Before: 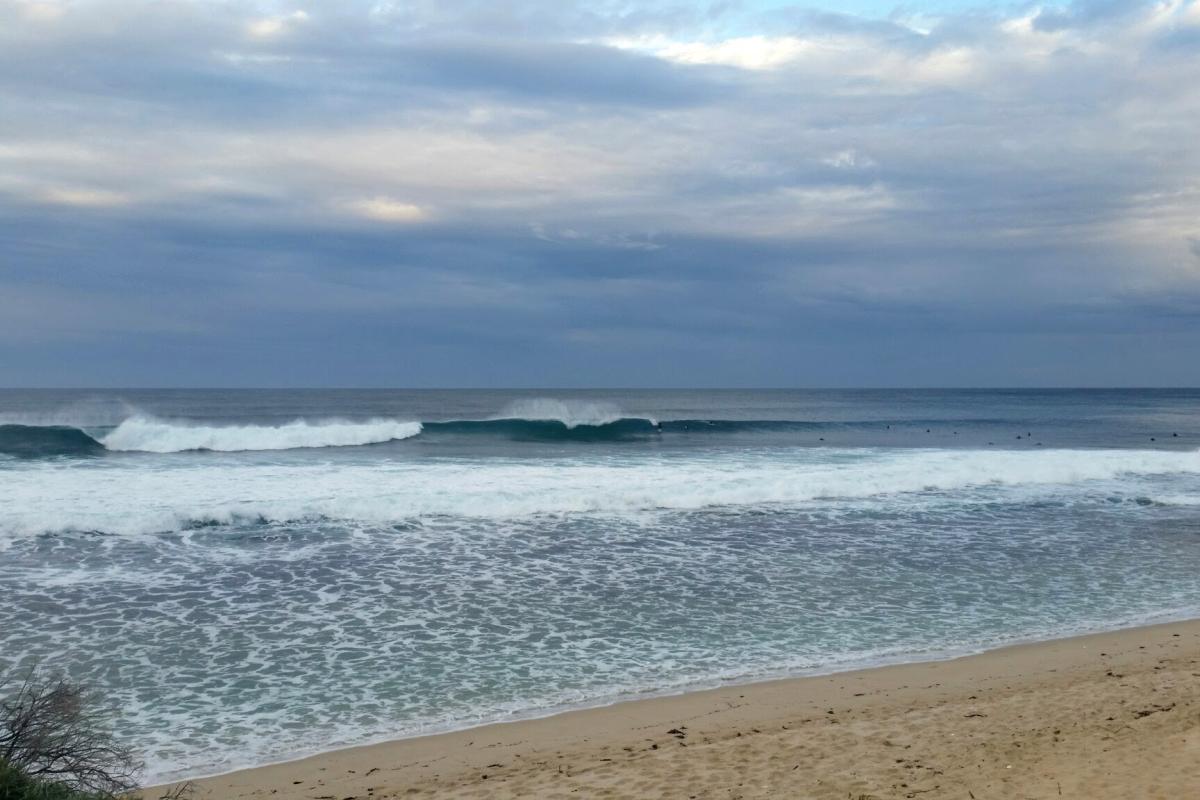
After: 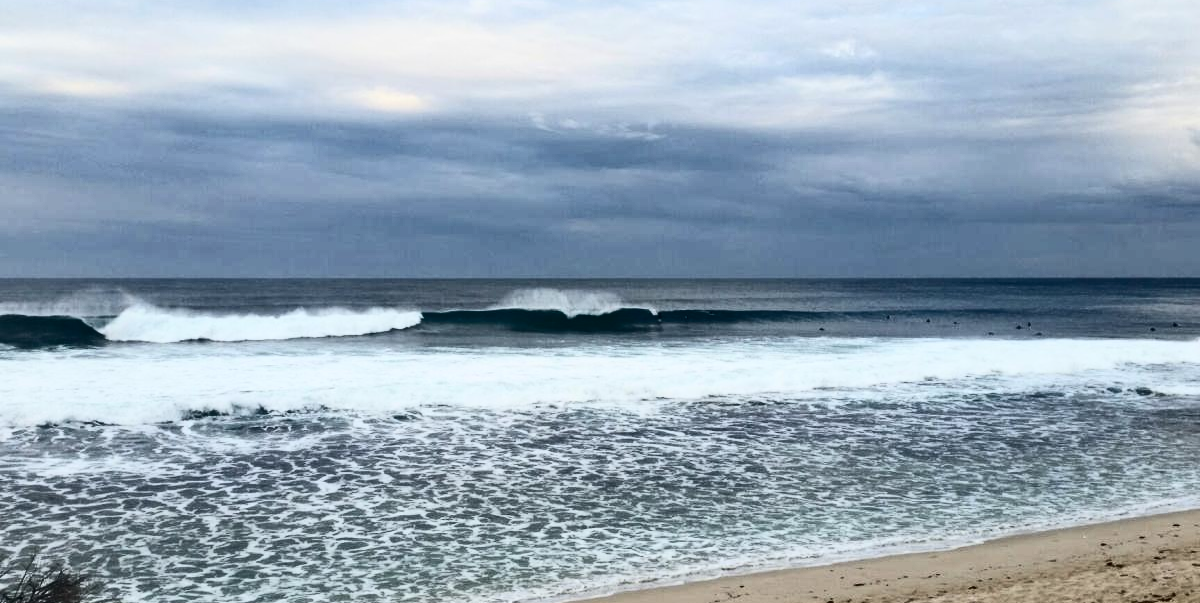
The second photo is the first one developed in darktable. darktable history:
crop: top 13.827%, bottom 10.756%
contrast brightness saturation: contrast 0.498, saturation -0.081
